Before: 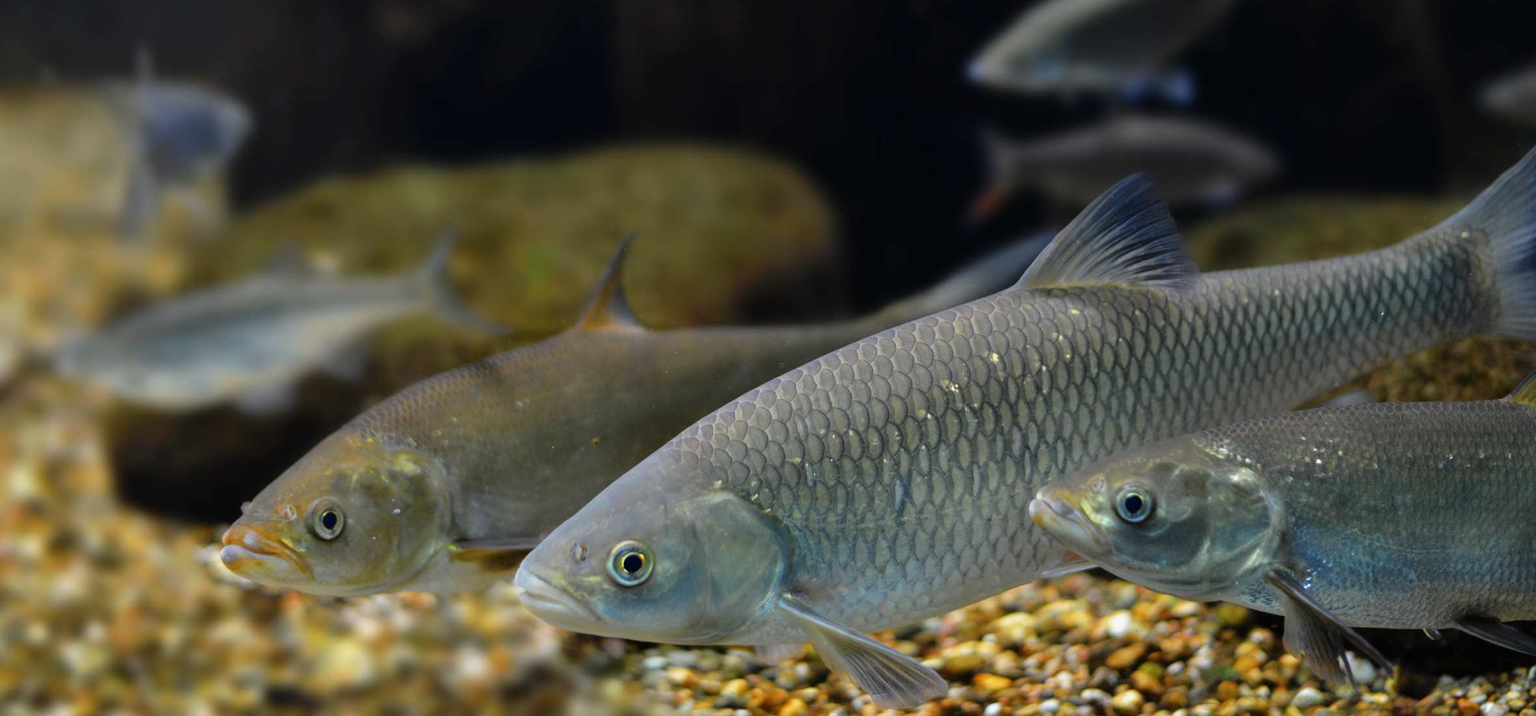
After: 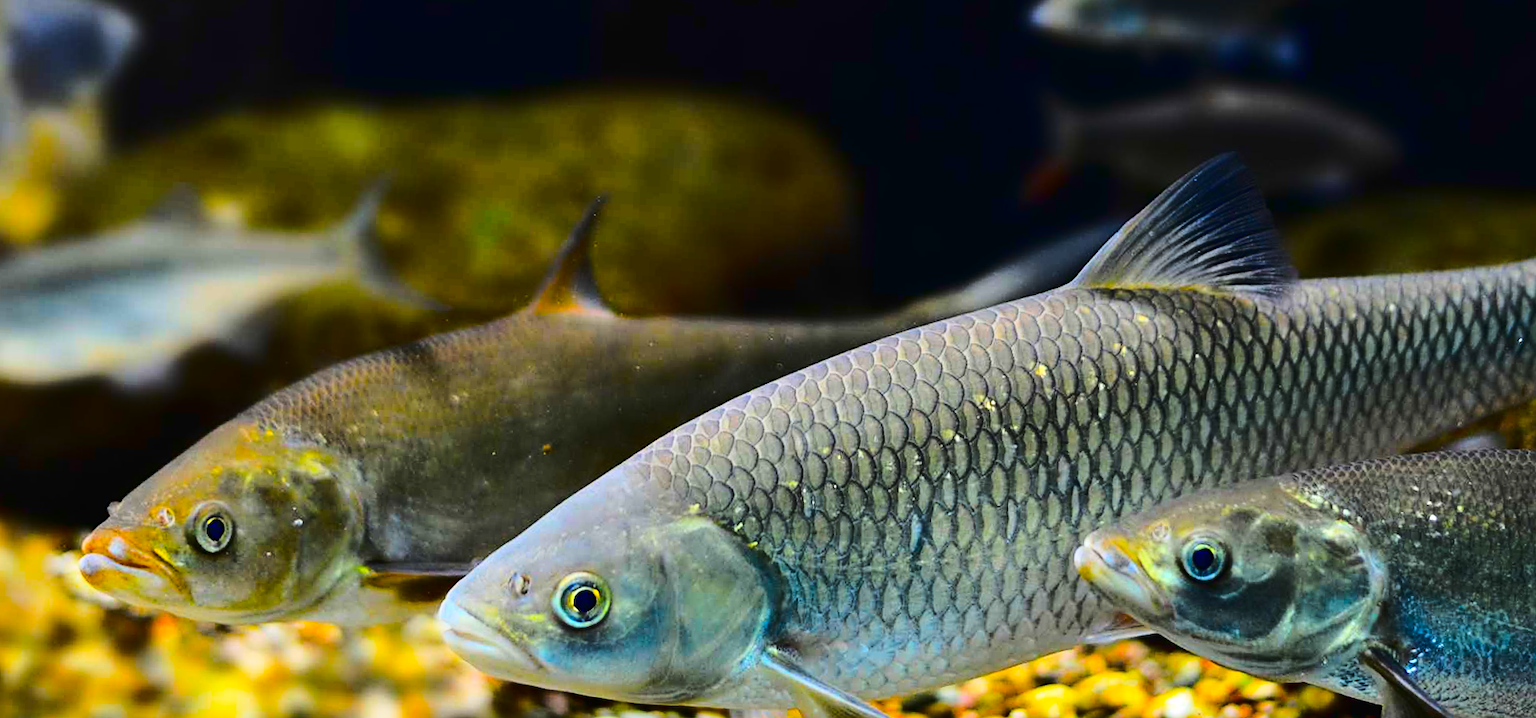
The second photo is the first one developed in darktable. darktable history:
tone curve: curves: ch0 [(0, 0.011) (0.104, 0.085) (0.236, 0.234) (0.398, 0.507) (0.498, 0.621) (0.65, 0.757) (0.835, 0.883) (1, 0.961)]; ch1 [(0, 0) (0.353, 0.344) (0.43, 0.401) (0.479, 0.476) (0.502, 0.502) (0.54, 0.542) (0.602, 0.613) (0.638, 0.668) (0.693, 0.727) (1, 1)]; ch2 [(0, 0) (0.34, 0.314) (0.434, 0.43) (0.5, 0.506) (0.521, 0.54) (0.54, 0.56) (0.595, 0.613) (0.644, 0.729) (1, 1)], color space Lab, linked channels, preserve colors none
sharpen: on, module defaults
contrast brightness saturation: contrast 0.199, brightness -0.105, saturation 0.099
crop and rotate: angle -2.86°, left 5.349%, top 5.186%, right 4.663%, bottom 4.455%
color balance rgb: perceptual saturation grading › global saturation 60.089%, perceptual saturation grading › highlights 19.763%, perceptual saturation grading › shadows -49.417%, perceptual brilliance grading › global brilliance 12.019%
